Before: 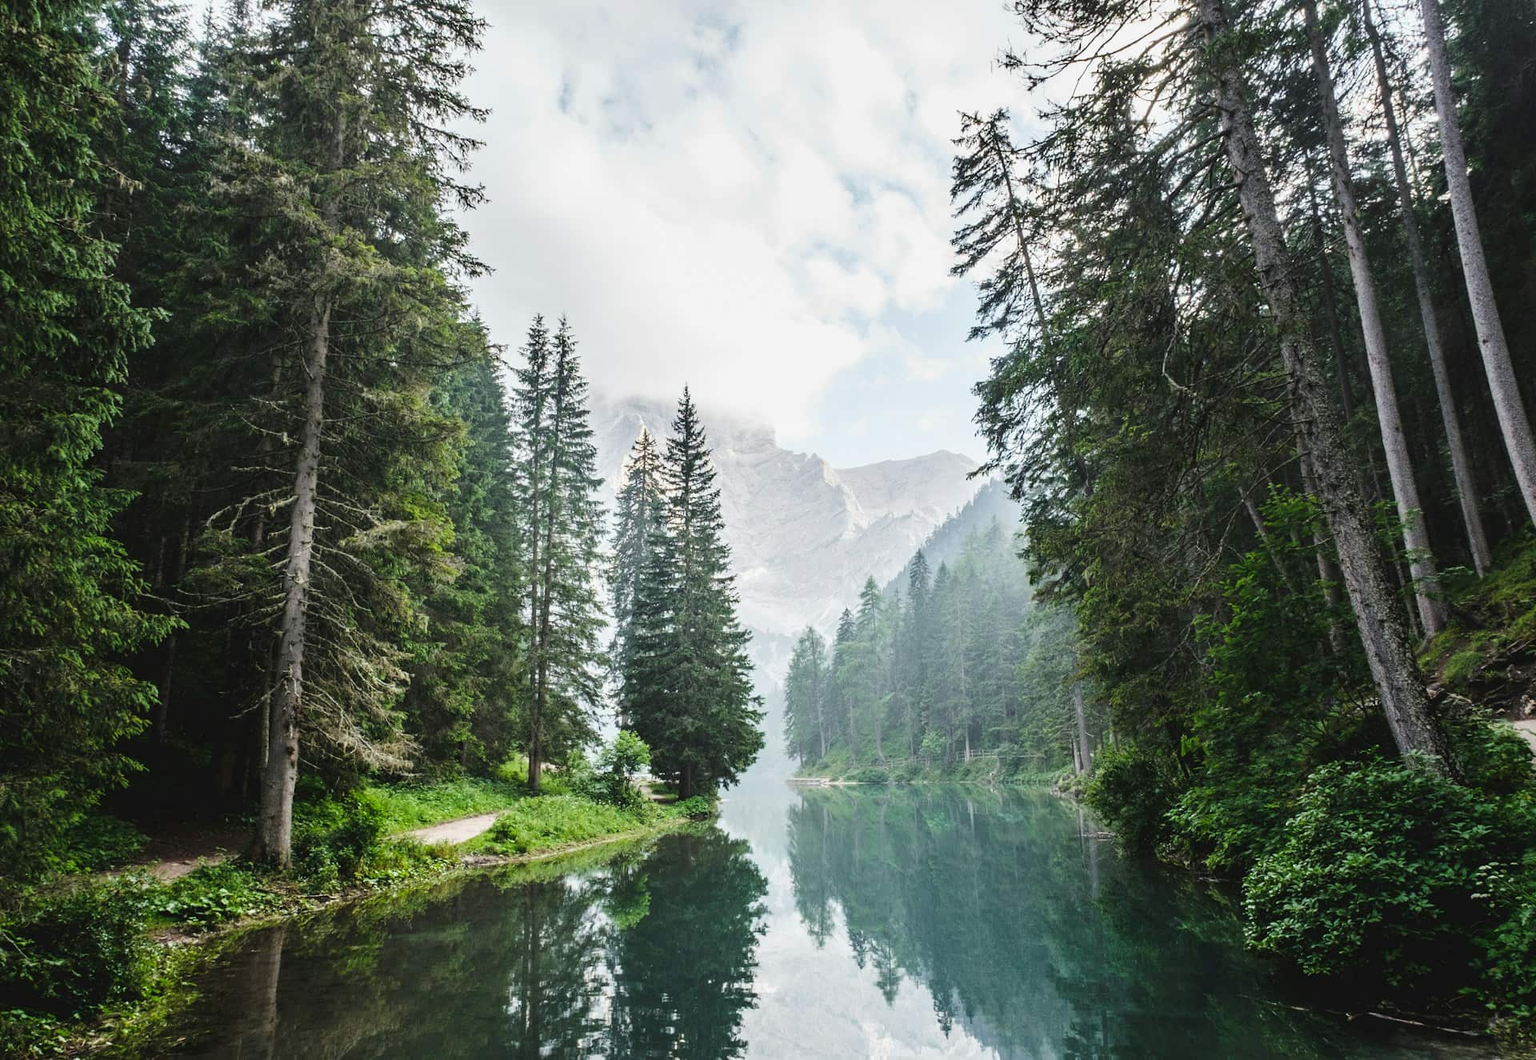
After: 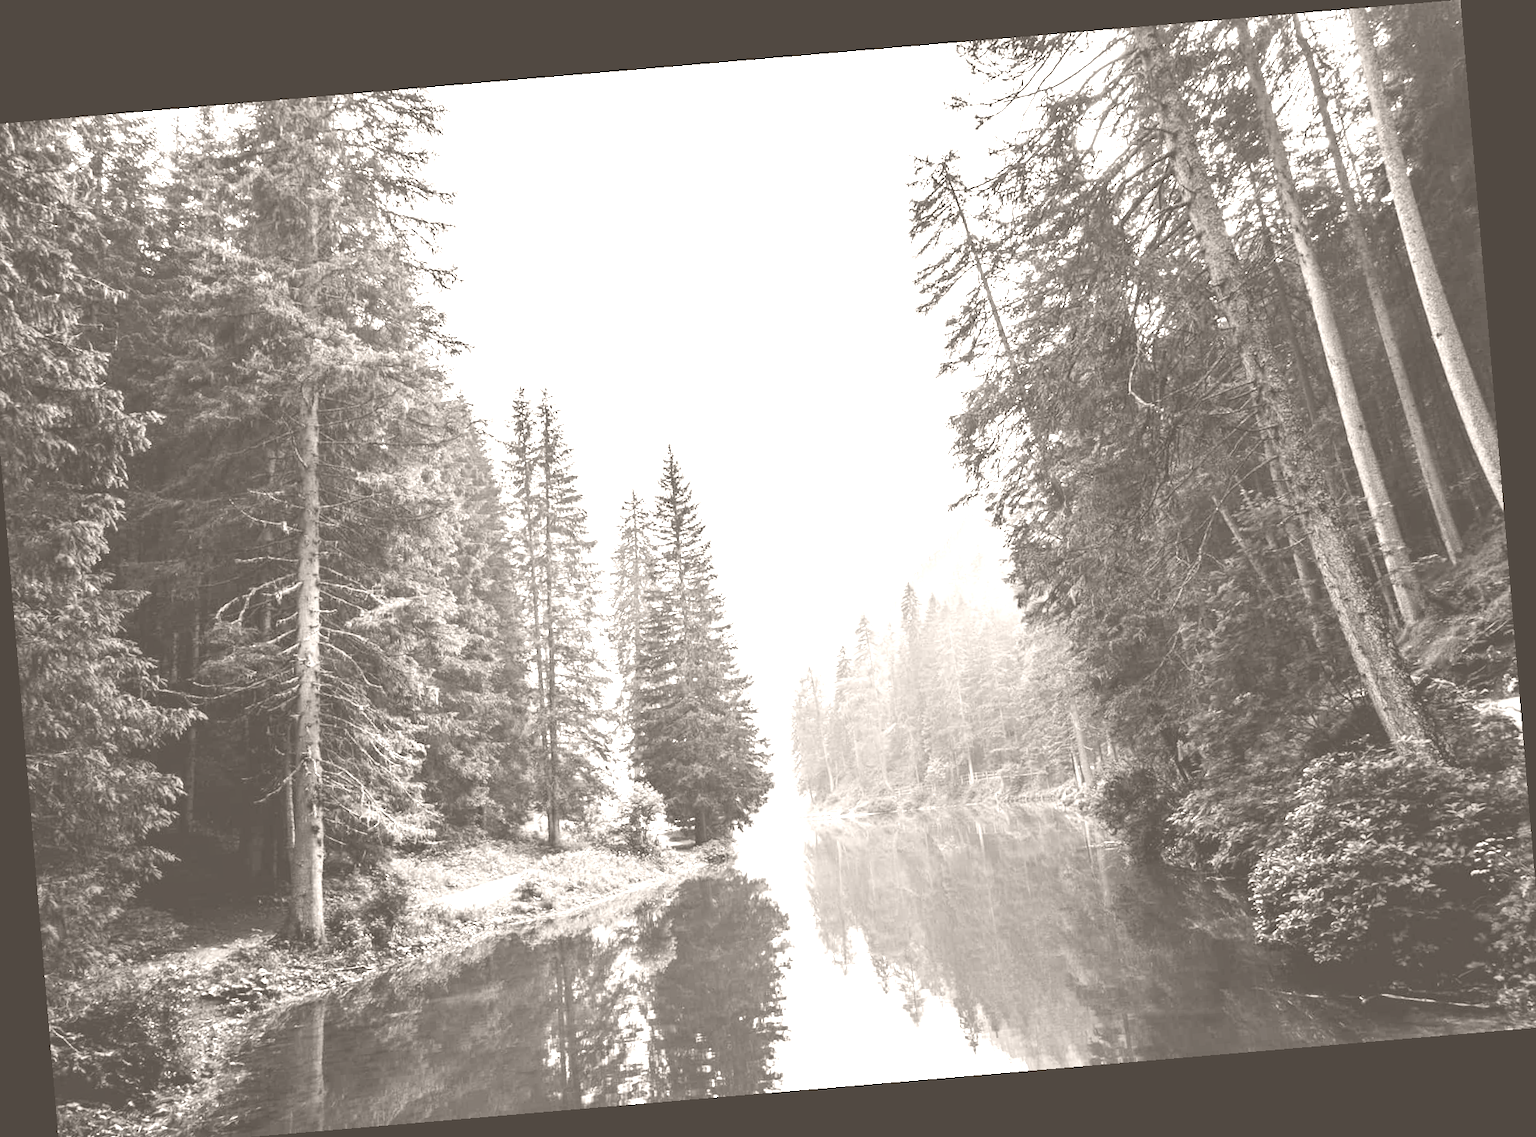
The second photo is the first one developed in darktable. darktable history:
crop and rotate: left 1.774%, right 0.633%, bottom 1.28%
colorize: hue 34.49°, saturation 35.33%, source mix 100%, lightness 55%, version 1
rotate and perspective: rotation -4.86°, automatic cropping off
